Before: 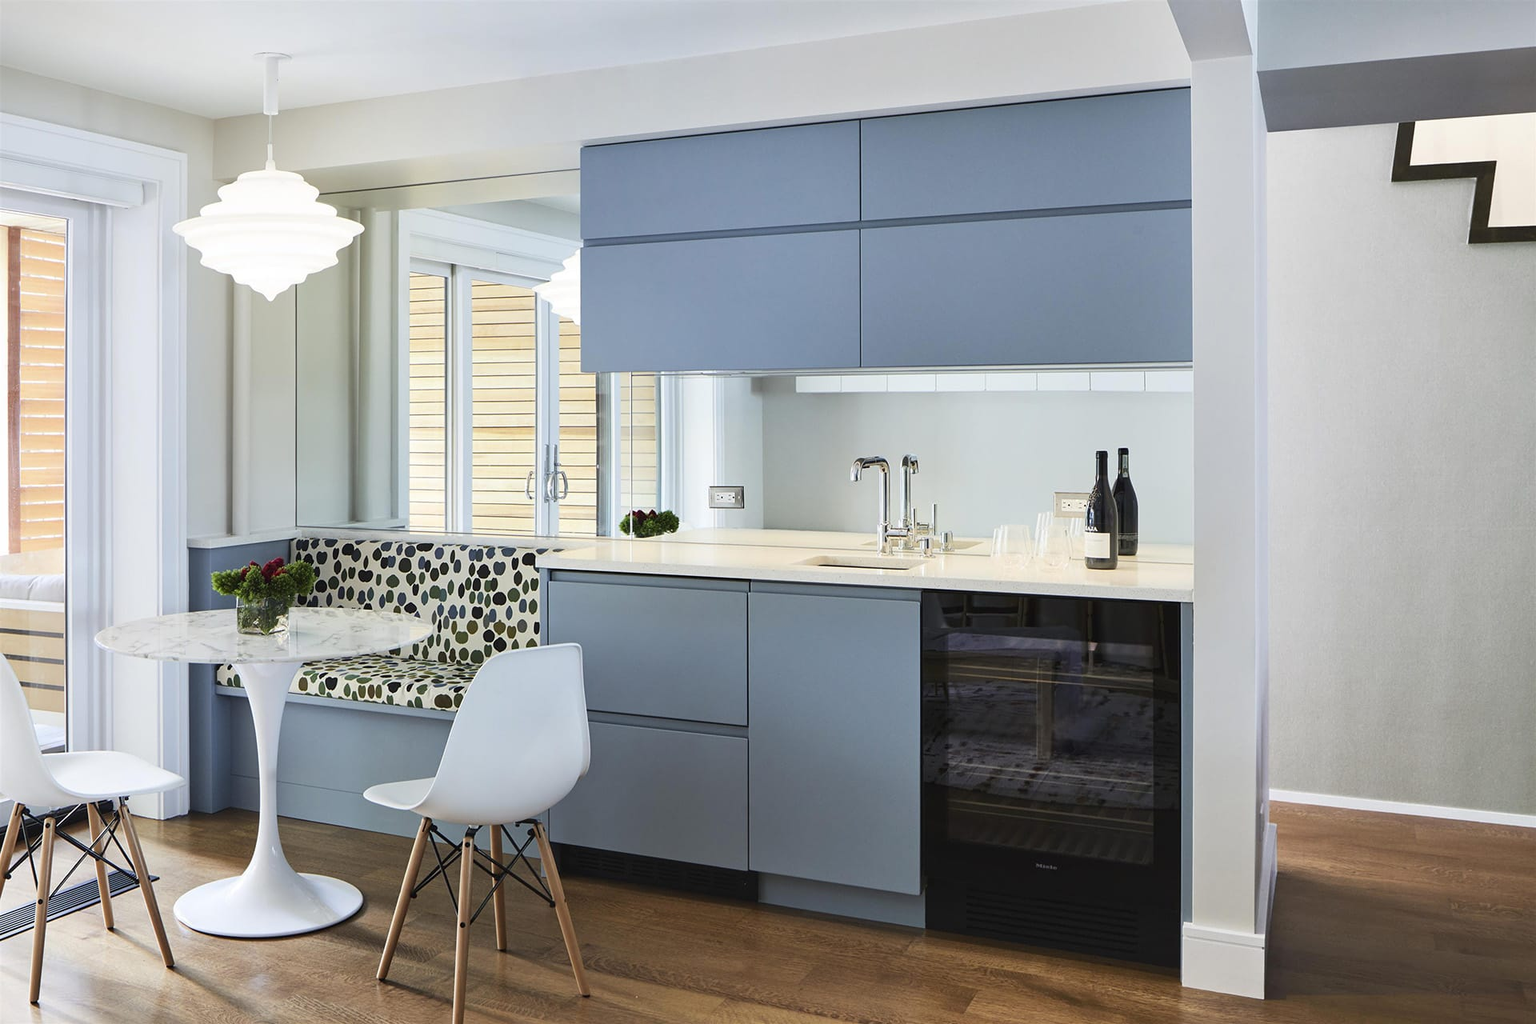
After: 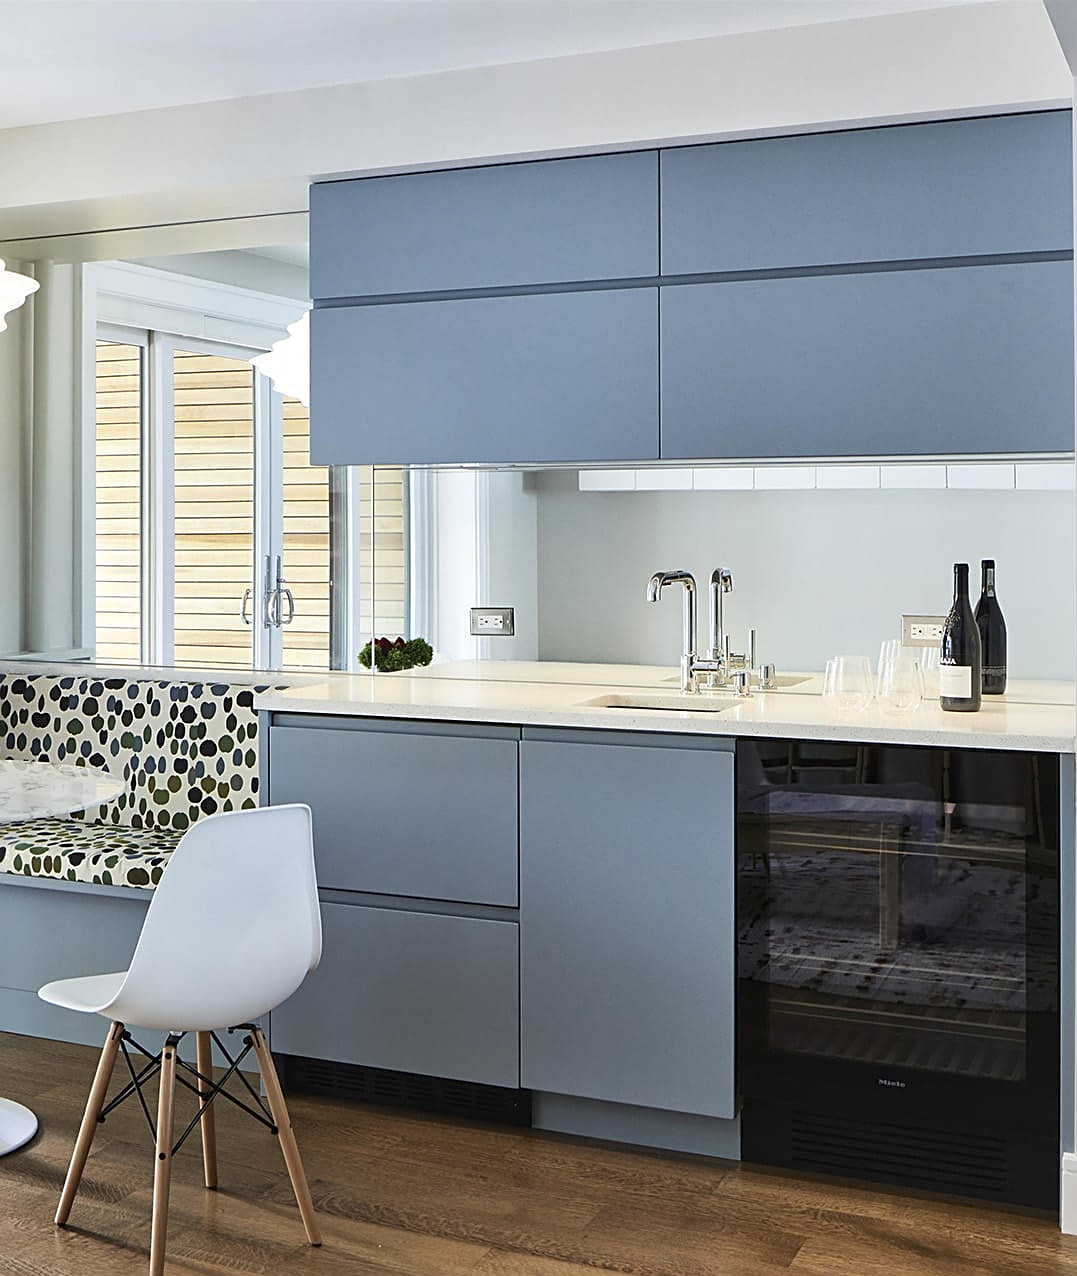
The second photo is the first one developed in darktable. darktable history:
sharpen: on, module defaults
crop: left 21.674%, right 22.086%
local contrast: mode bilateral grid, contrast 20, coarseness 50, detail 120%, midtone range 0.2
